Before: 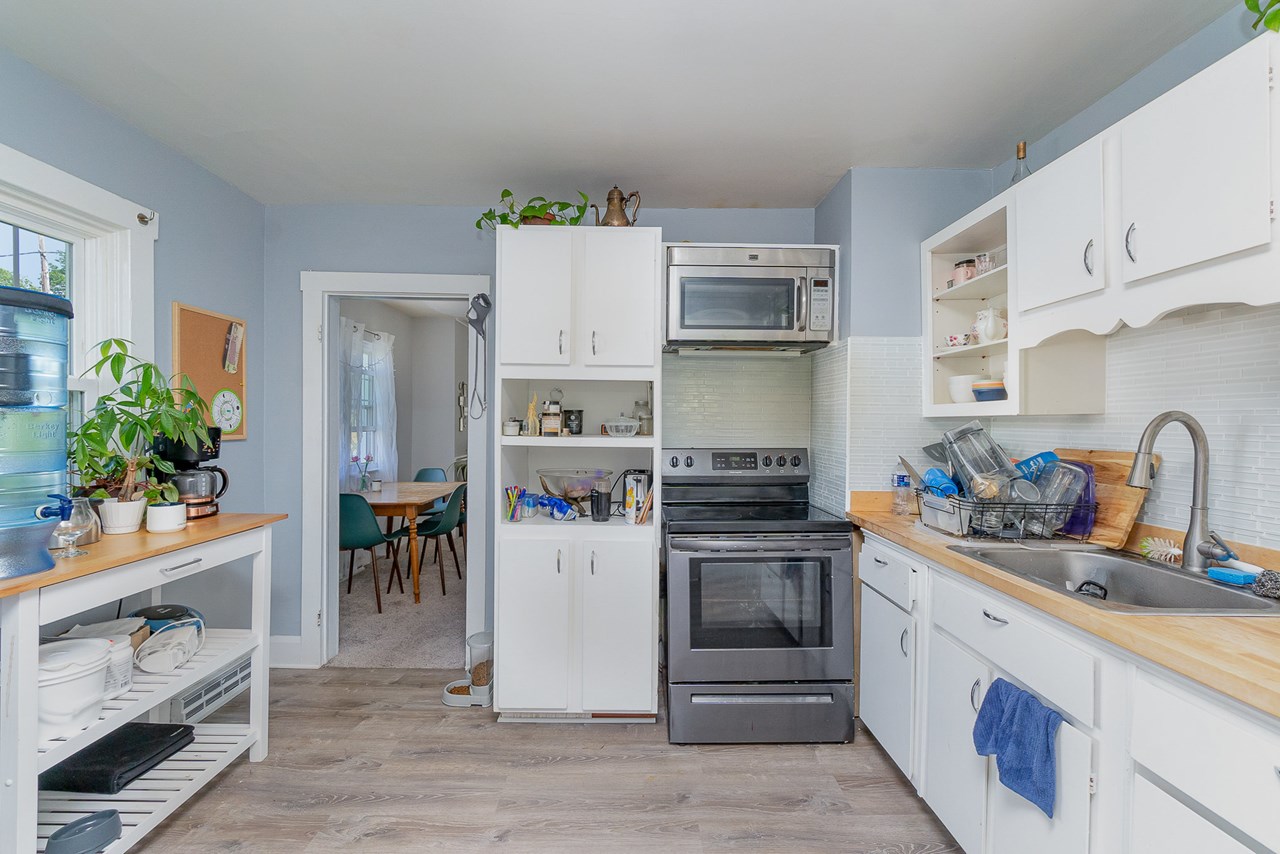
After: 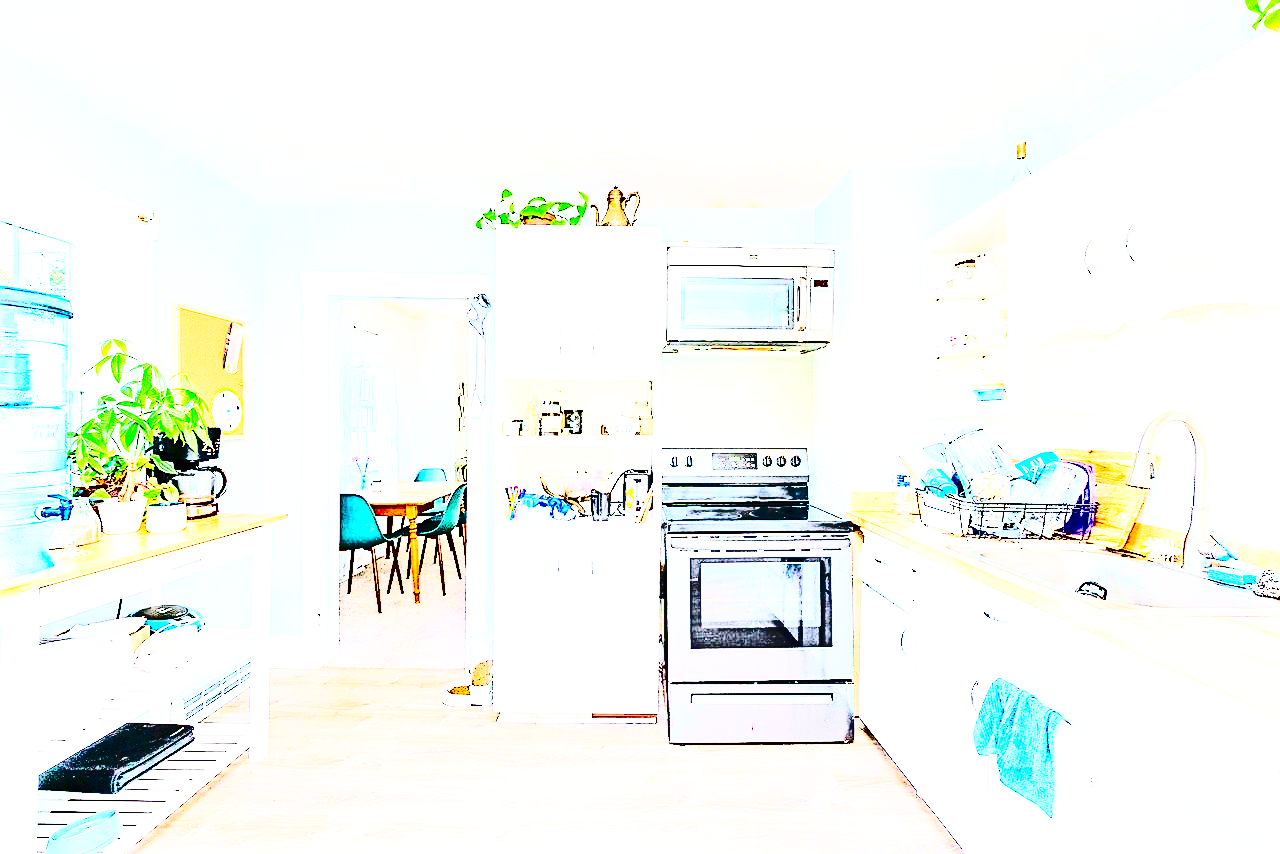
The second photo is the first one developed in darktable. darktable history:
exposure: black level correction 0, exposure 1.289 EV, compensate exposure bias true, compensate highlight preservation false
sharpen: on, module defaults
base curve: curves: ch0 [(0, 0.003) (0.001, 0.002) (0.006, 0.004) (0.02, 0.022) (0.048, 0.086) (0.094, 0.234) (0.162, 0.431) (0.258, 0.629) (0.385, 0.8) (0.548, 0.918) (0.751, 0.988) (1, 1)], preserve colors none
shadows and highlights: soften with gaussian
contrast brightness saturation: contrast 0.838, brightness 0.603, saturation 0.574
